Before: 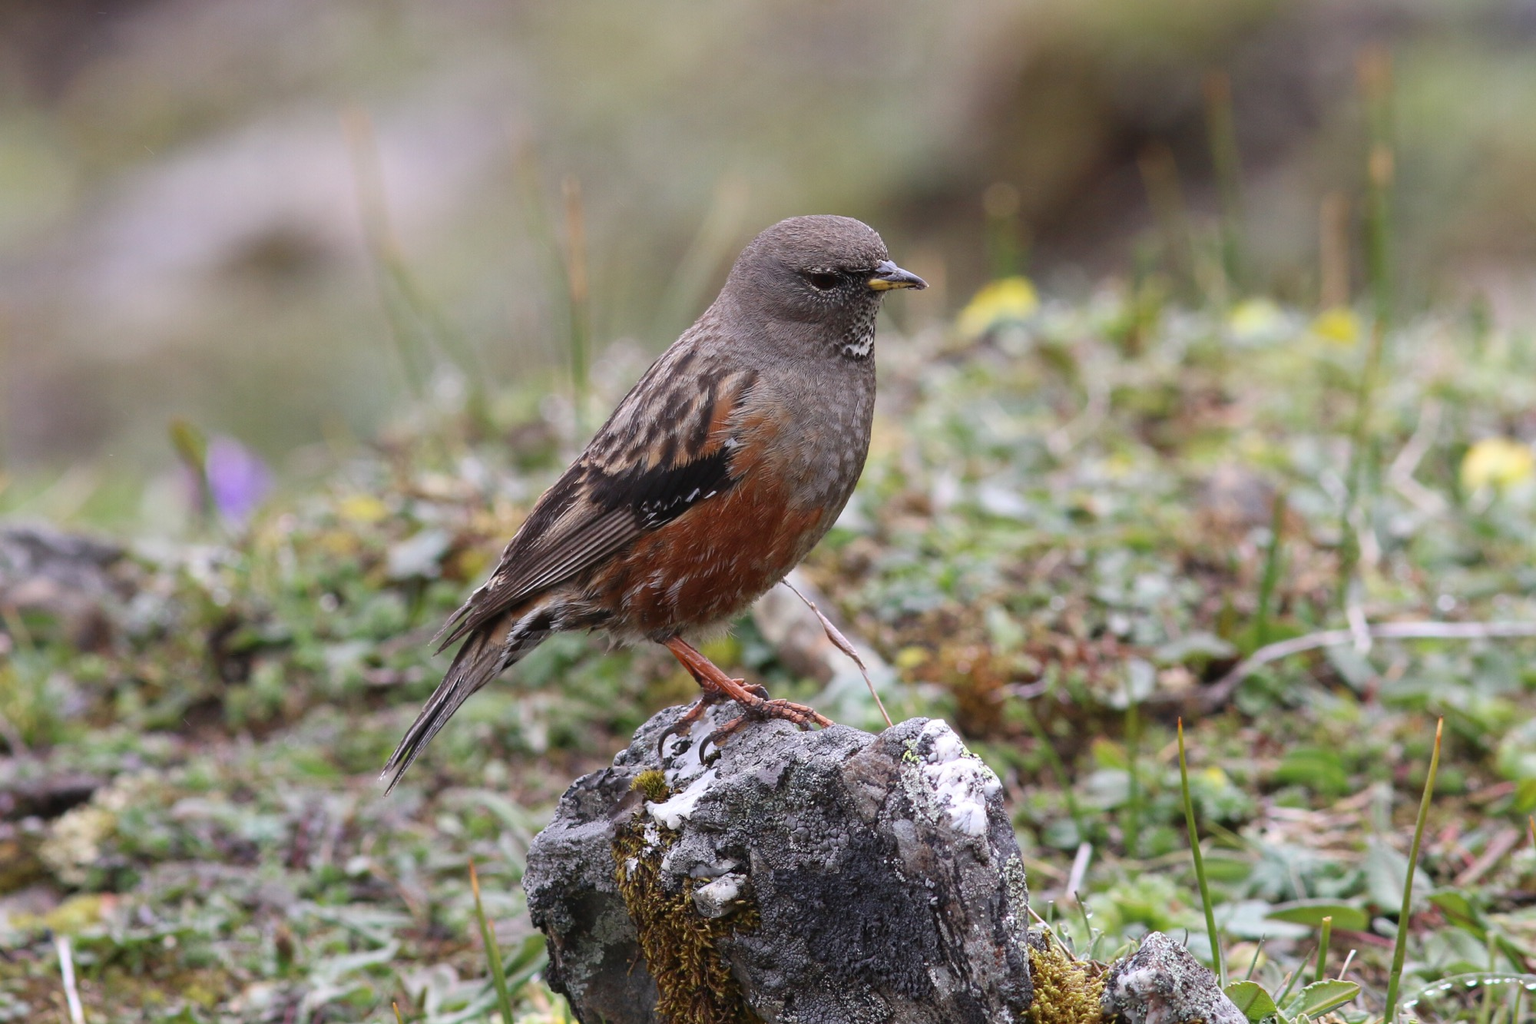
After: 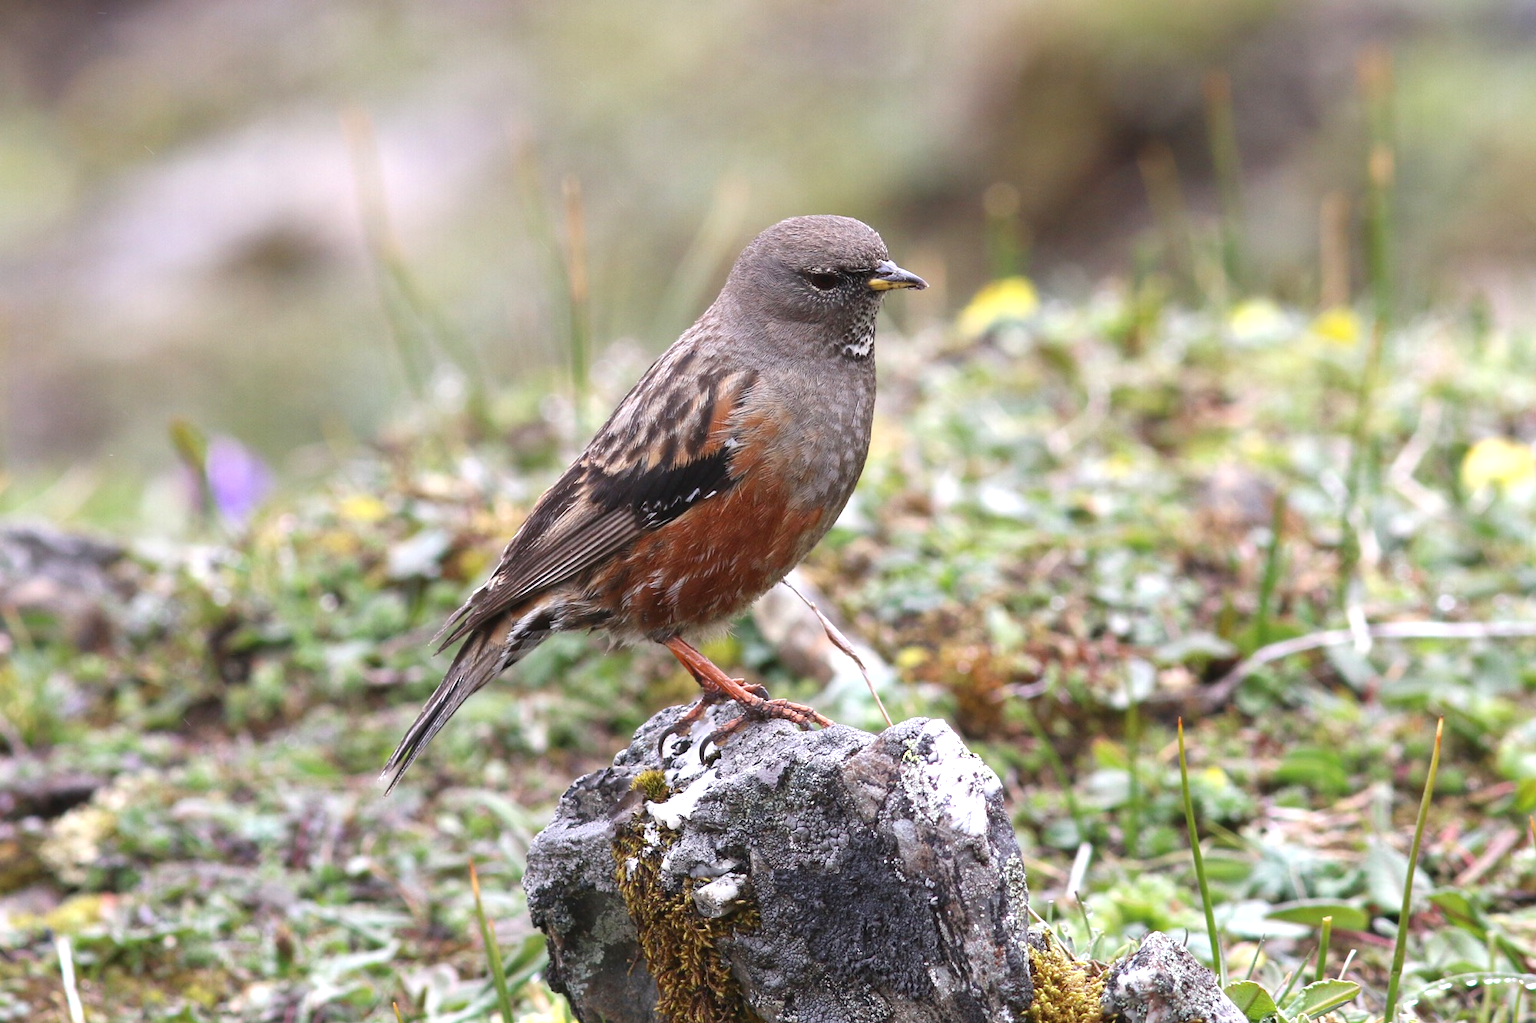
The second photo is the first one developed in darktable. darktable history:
exposure: exposure 0.671 EV, compensate exposure bias true, compensate highlight preservation false
shadows and highlights: shadows 36.83, highlights -28.19, soften with gaussian
